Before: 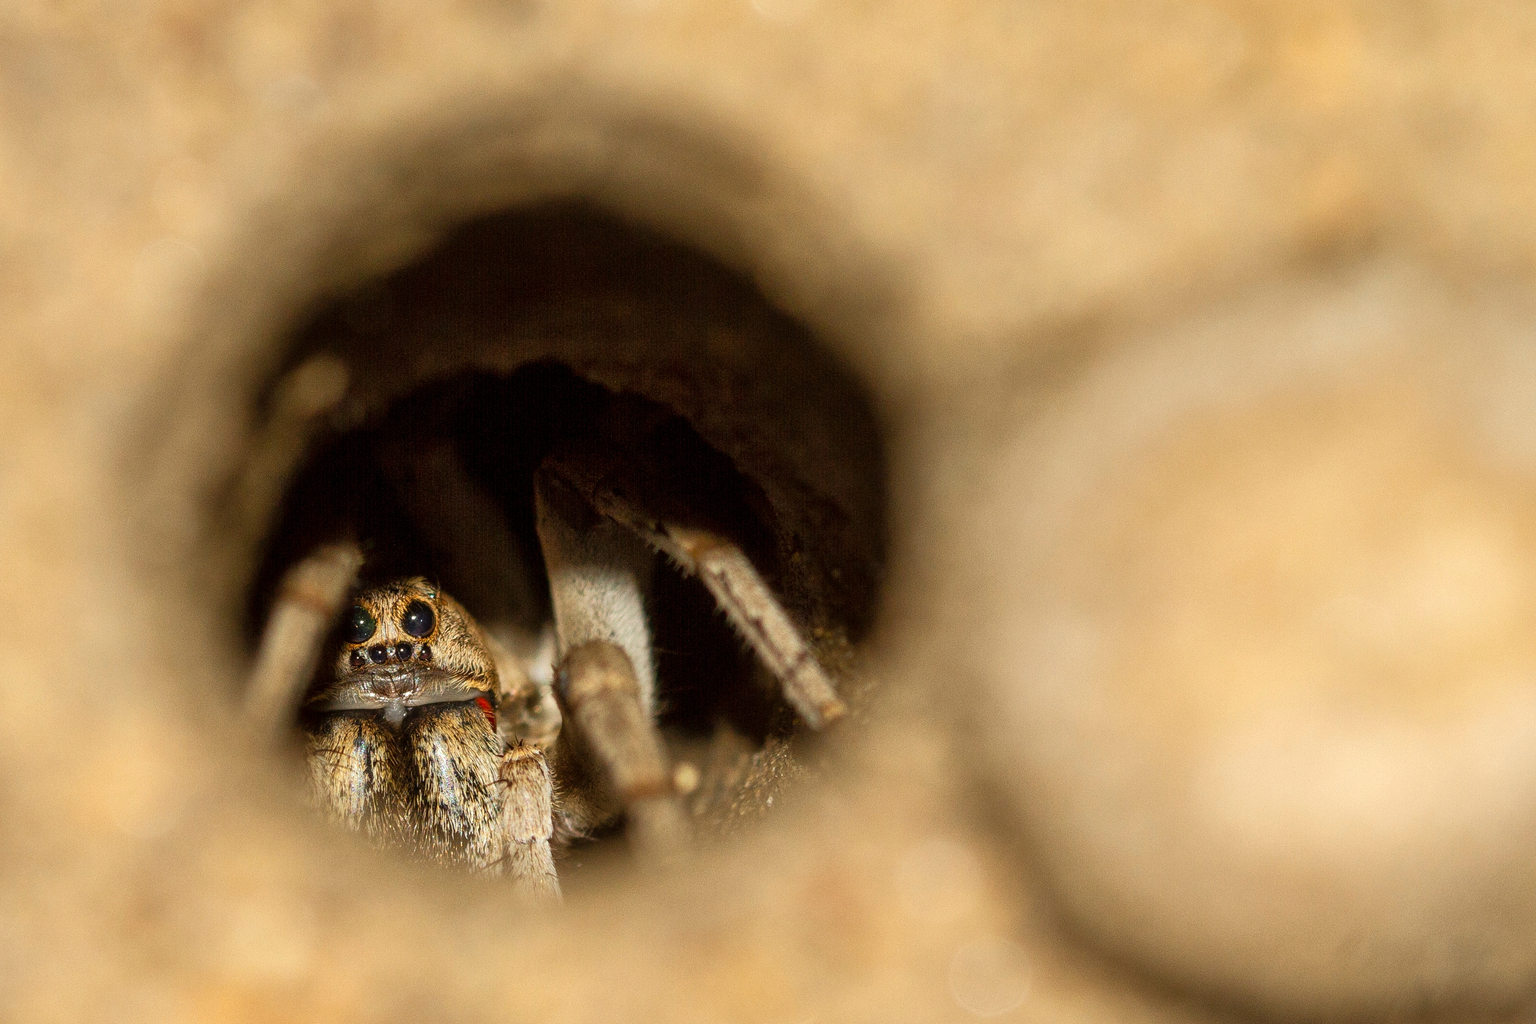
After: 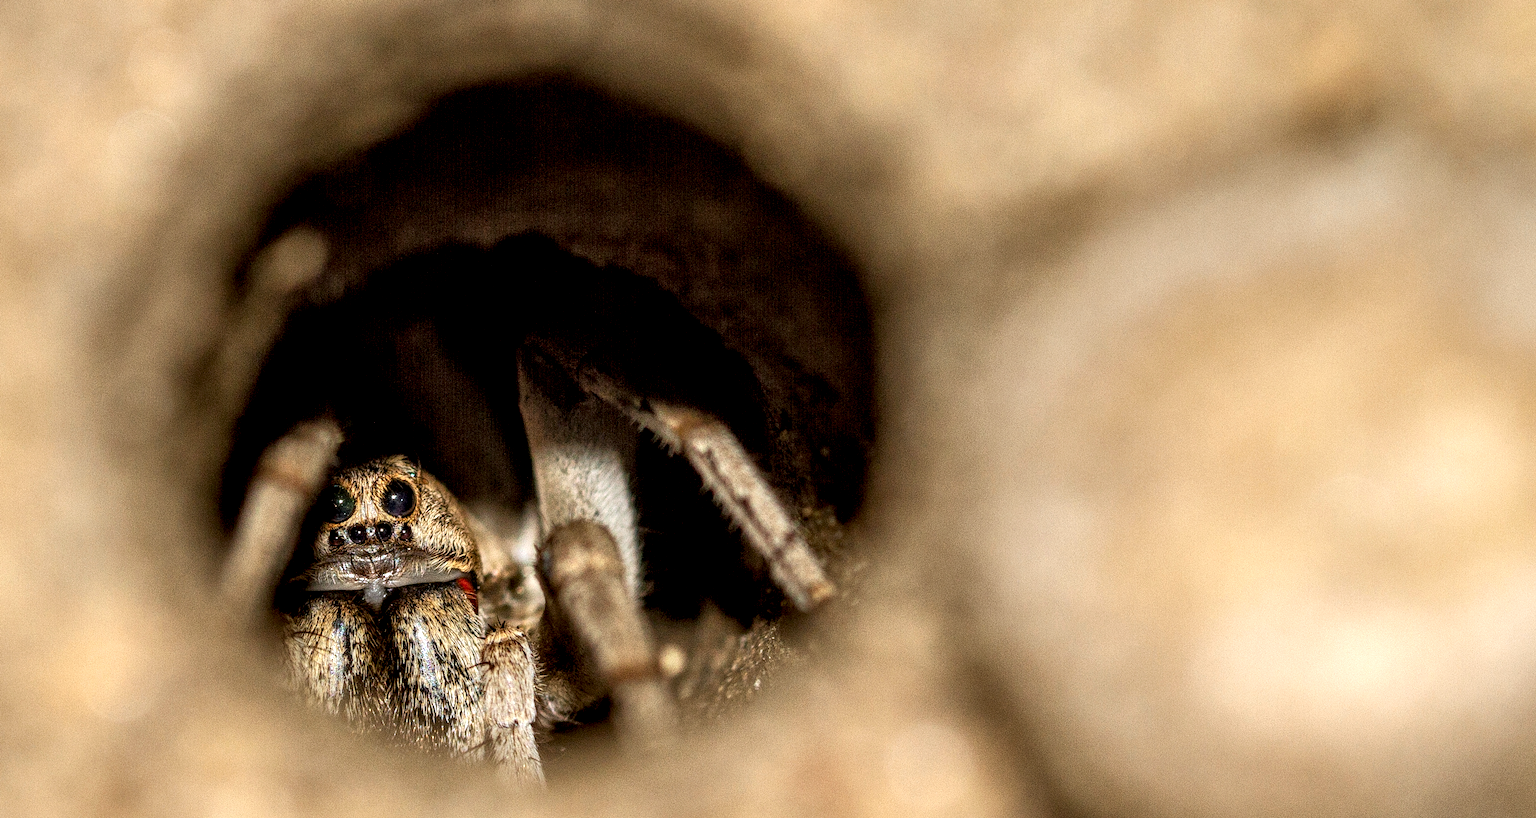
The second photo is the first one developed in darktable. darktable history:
color calibration: illuminant as shot in camera, x 0.358, y 0.373, temperature 4628.91 K
local contrast: highlights 64%, shadows 54%, detail 168%, midtone range 0.513
crop and rotate: left 1.865%, top 12.802%, right 0.14%, bottom 8.83%
